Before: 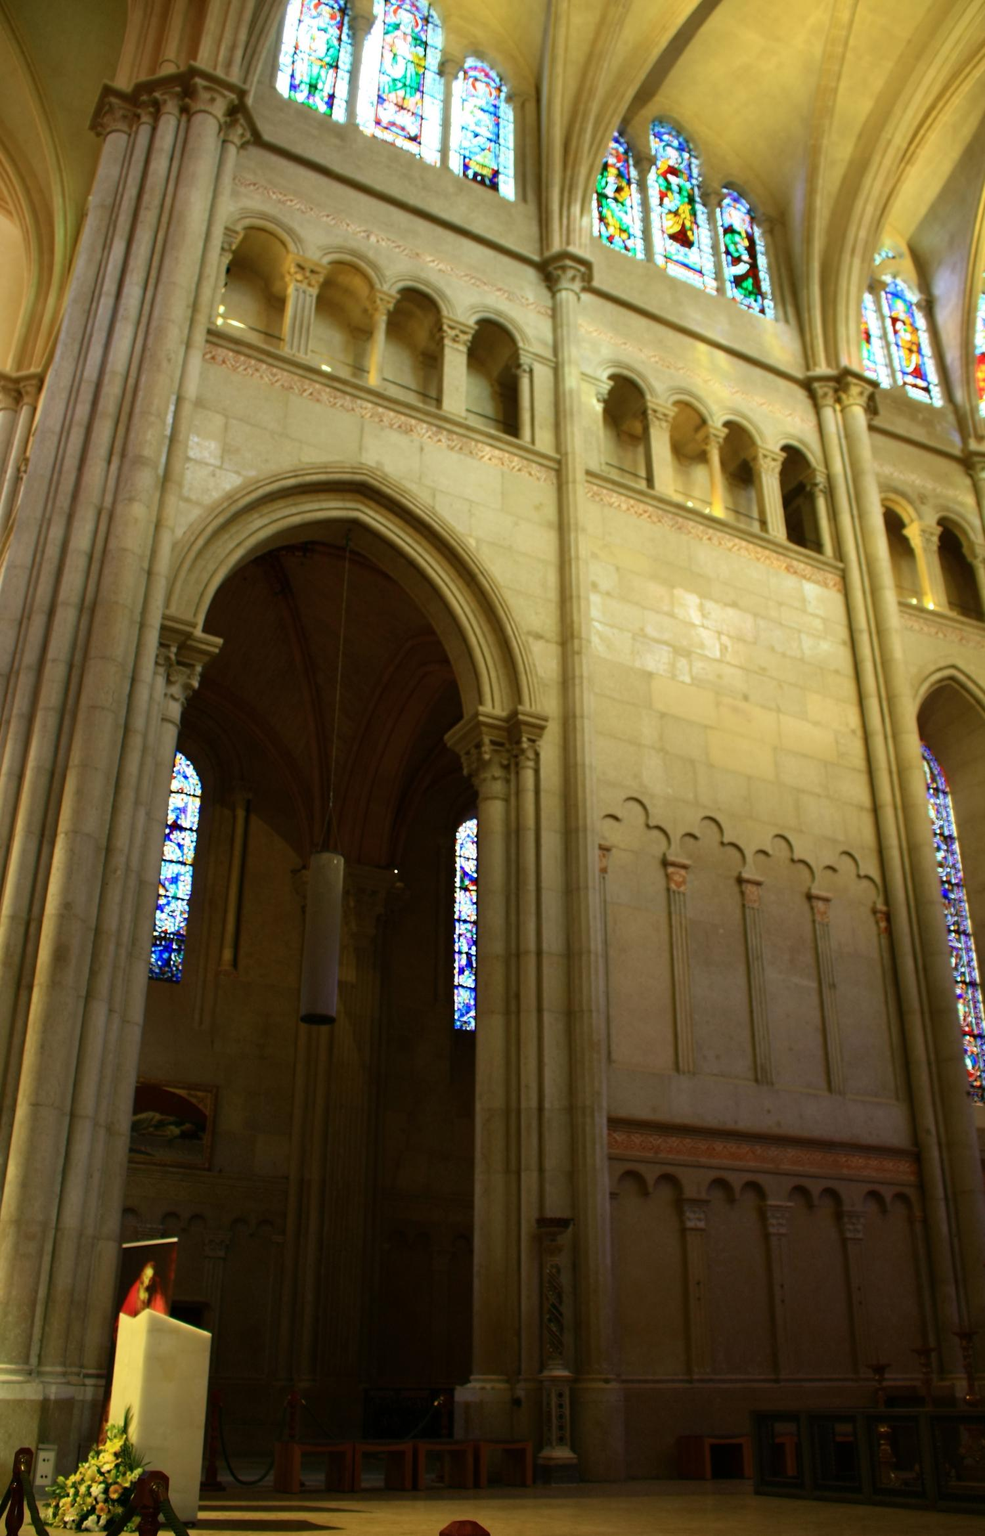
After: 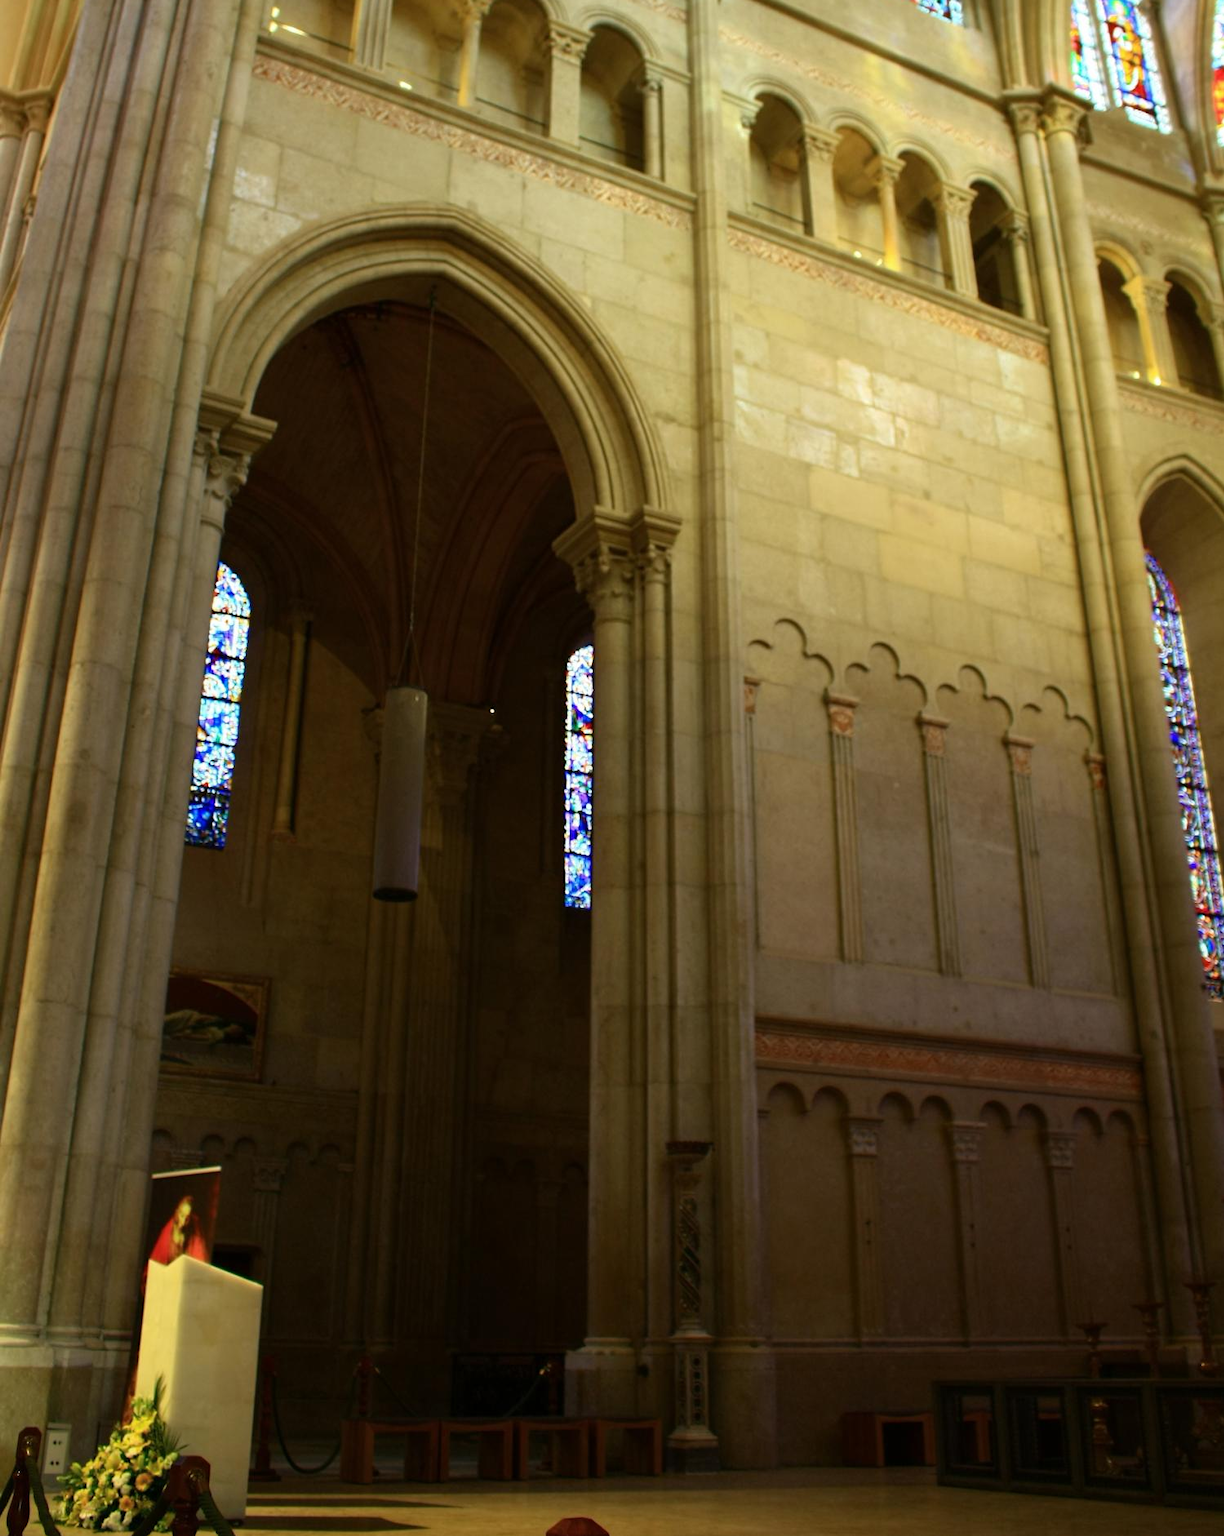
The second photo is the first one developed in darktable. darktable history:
crop and rotate: top 19.526%
